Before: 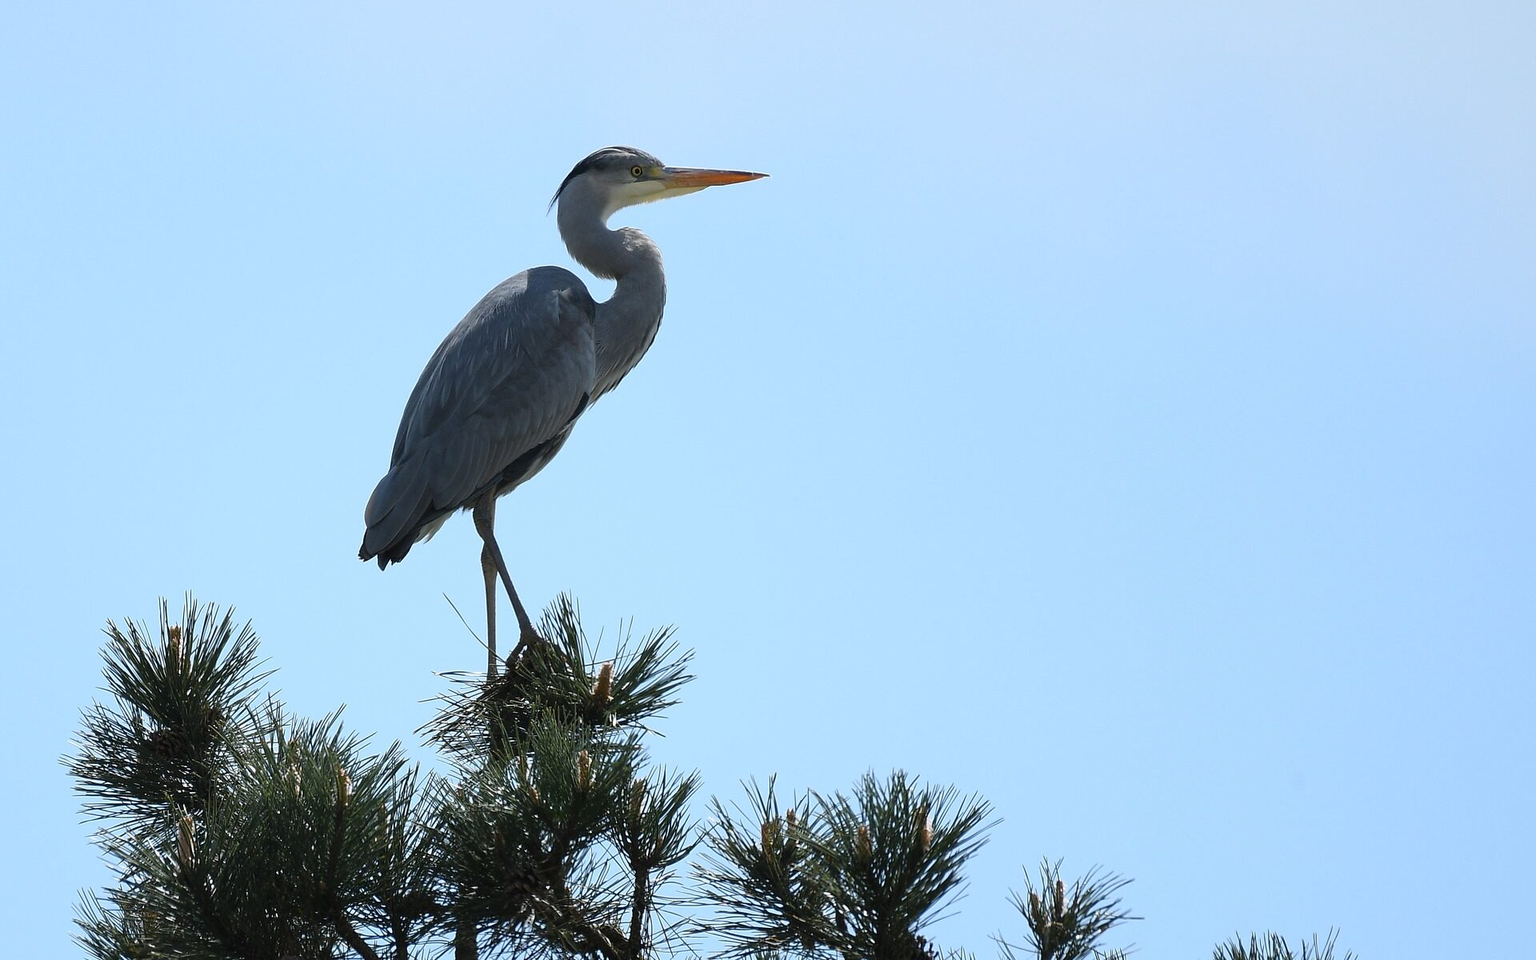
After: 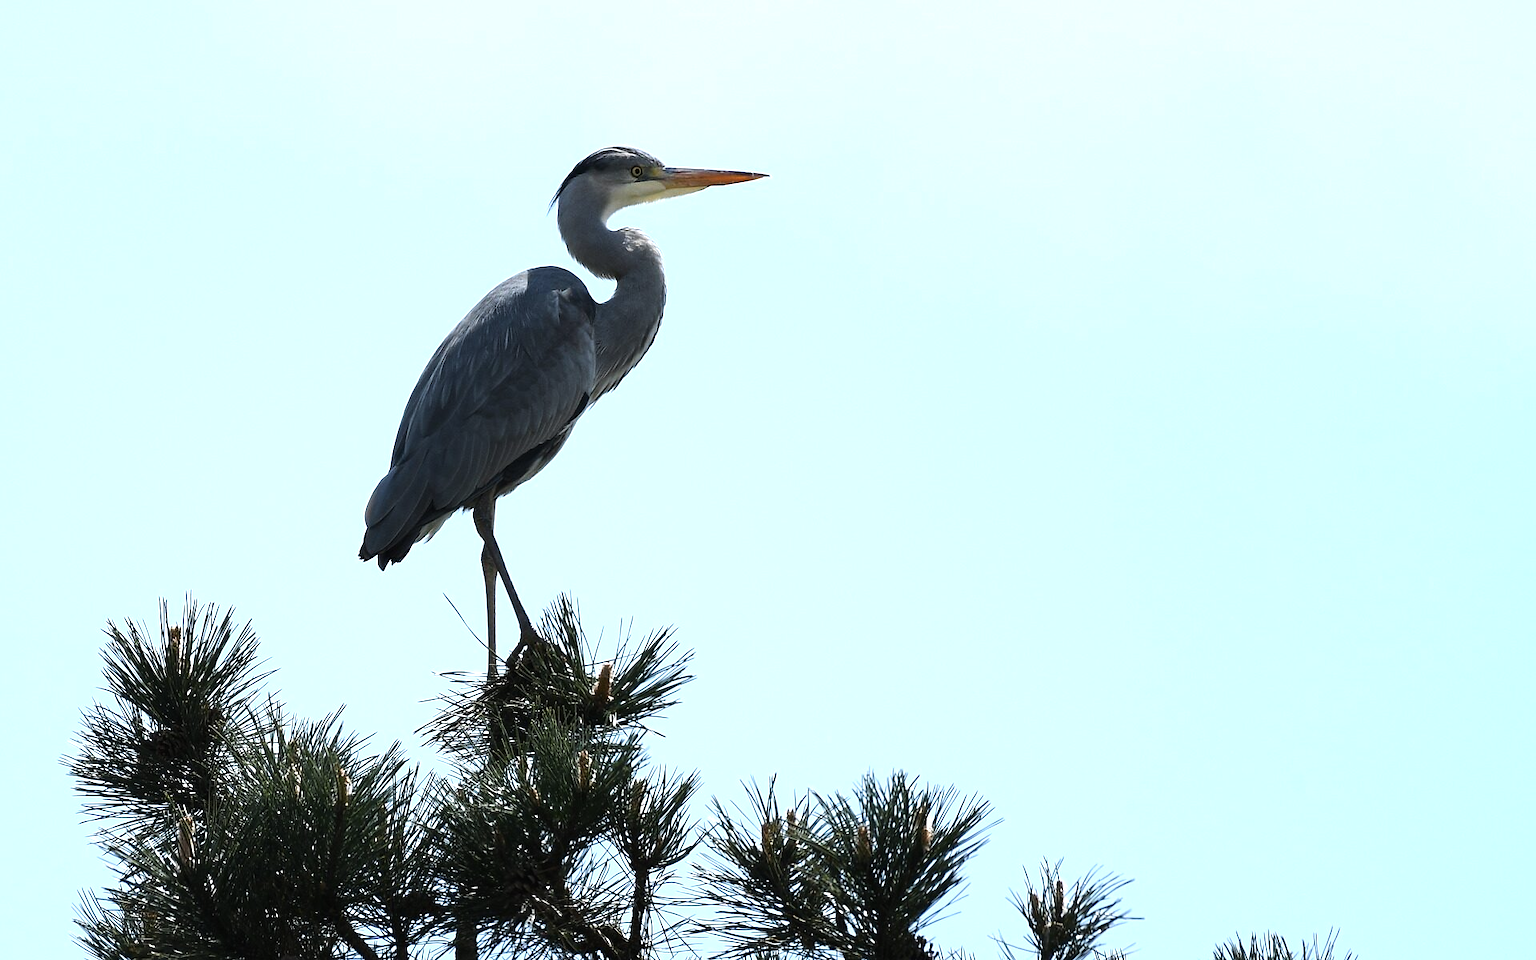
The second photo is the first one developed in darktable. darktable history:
tone equalizer: -8 EV -0.726 EV, -7 EV -0.666 EV, -6 EV -0.605 EV, -5 EV -0.37 EV, -3 EV 0.393 EV, -2 EV 0.6 EV, -1 EV 0.69 EV, +0 EV 0.73 EV, edges refinement/feathering 500, mask exposure compensation -1.57 EV, preserve details no
